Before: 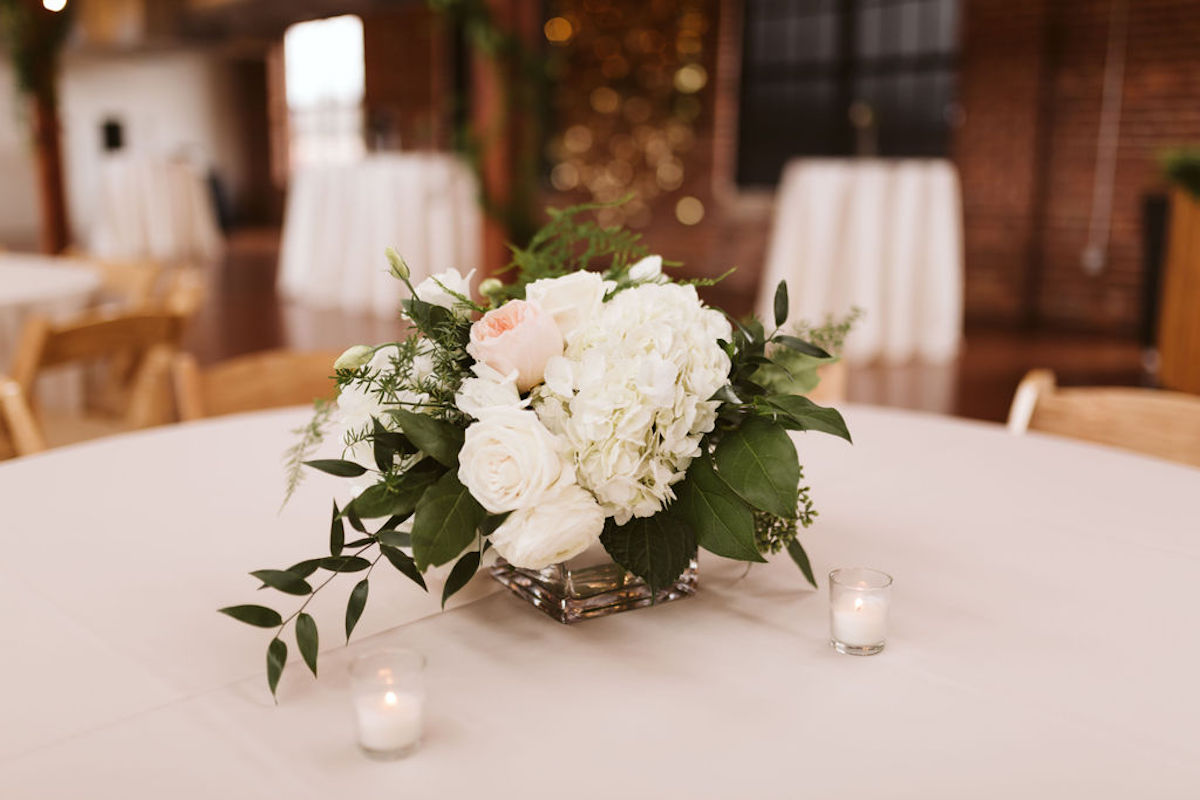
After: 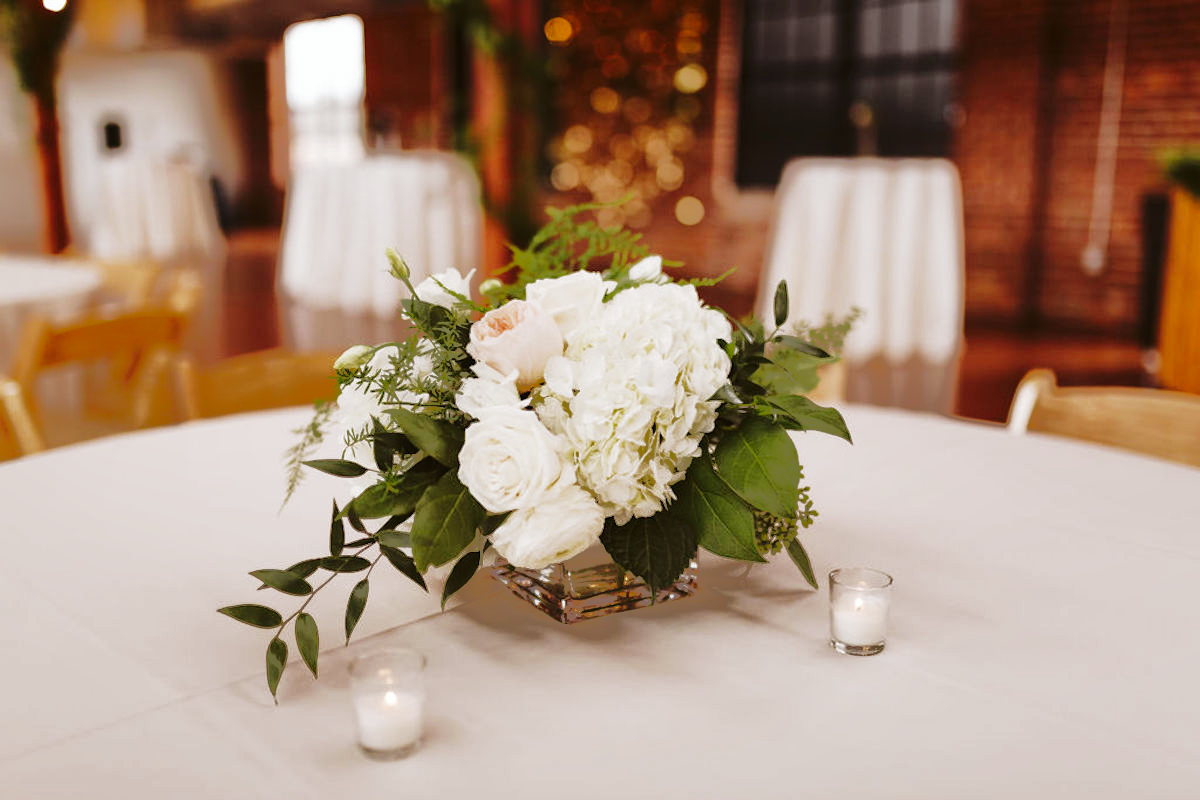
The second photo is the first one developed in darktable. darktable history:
shadows and highlights: shadows -19.91, highlights -73.15
base curve: curves: ch0 [(0, 0) (0.028, 0.03) (0.121, 0.232) (0.46, 0.748) (0.859, 0.968) (1, 1)], preserve colors none
